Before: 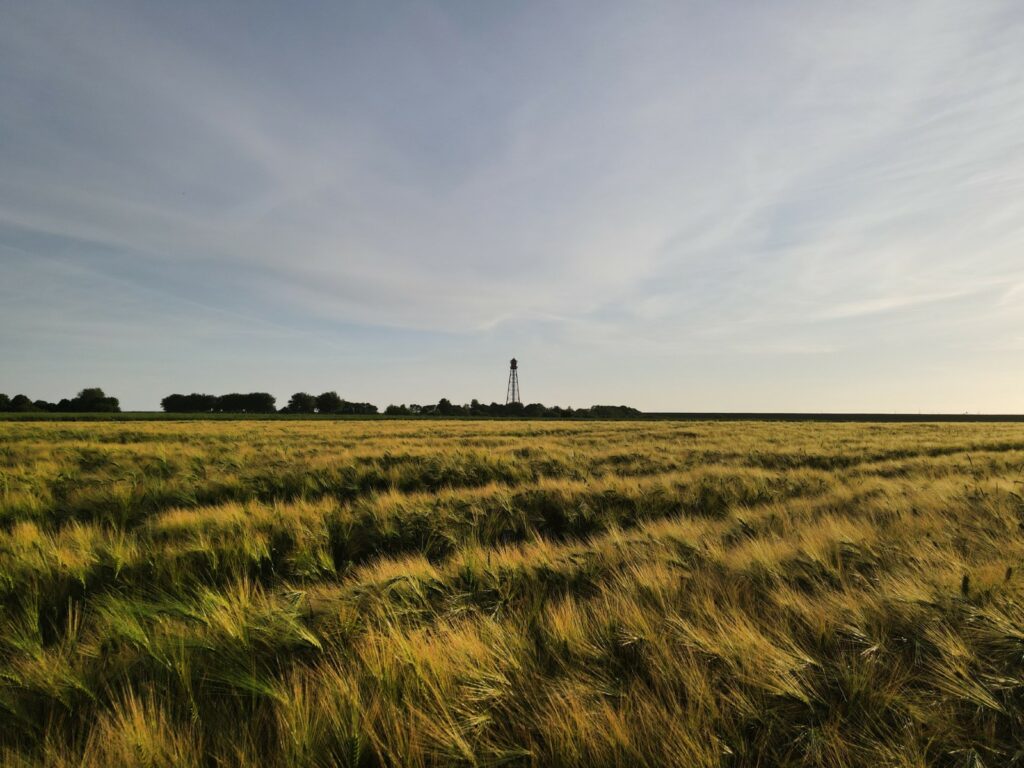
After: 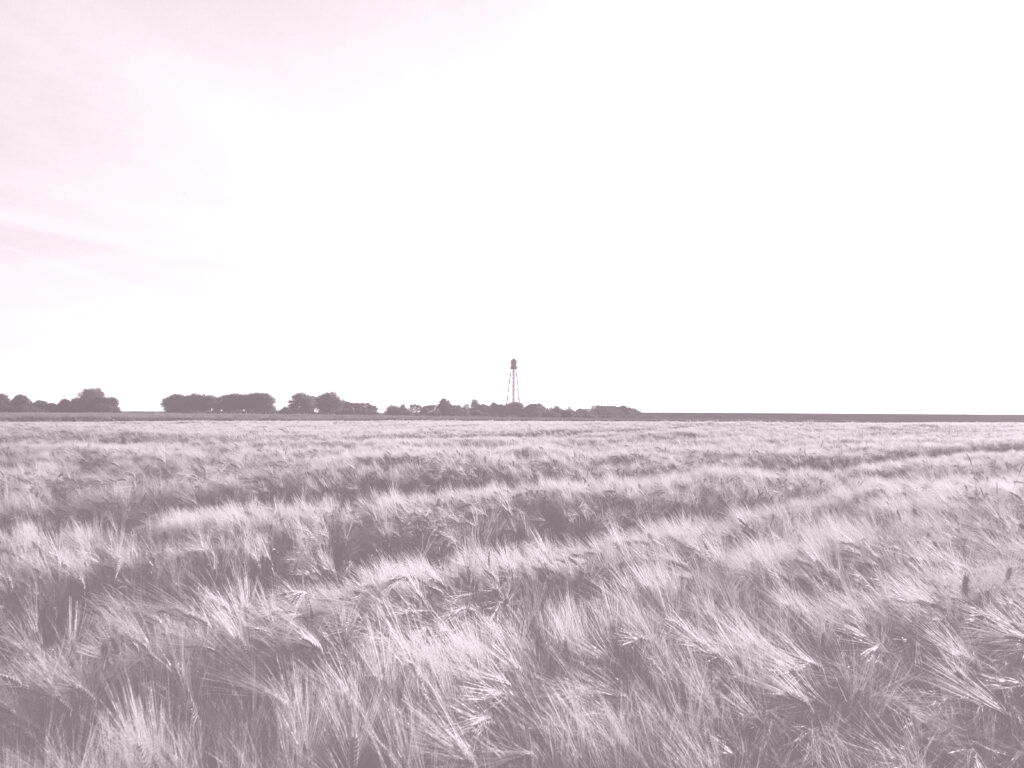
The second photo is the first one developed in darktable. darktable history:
color calibration: output gray [0.246, 0.254, 0.501, 0], gray › normalize channels true, illuminant same as pipeline (D50), adaptation XYZ, x 0.346, y 0.359, gamut compression 0
colorize: hue 25.2°, saturation 83%, source mix 82%, lightness 79%, version 1
